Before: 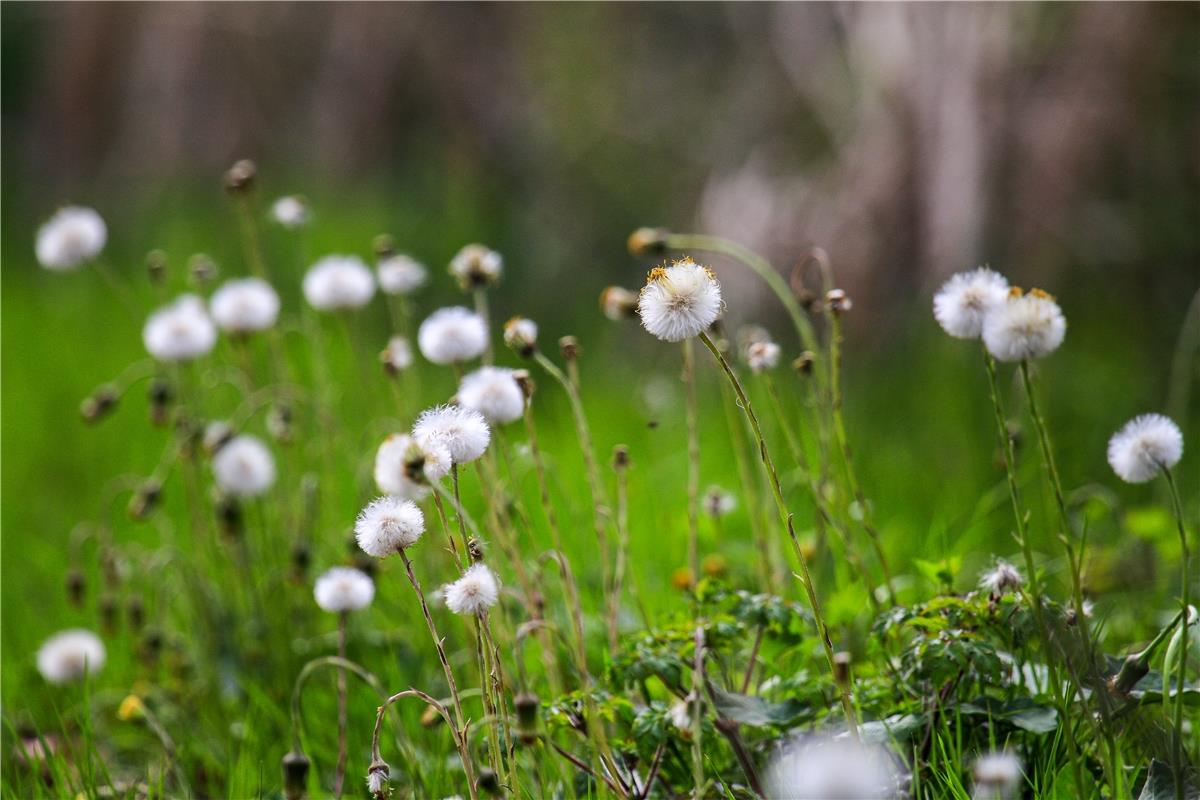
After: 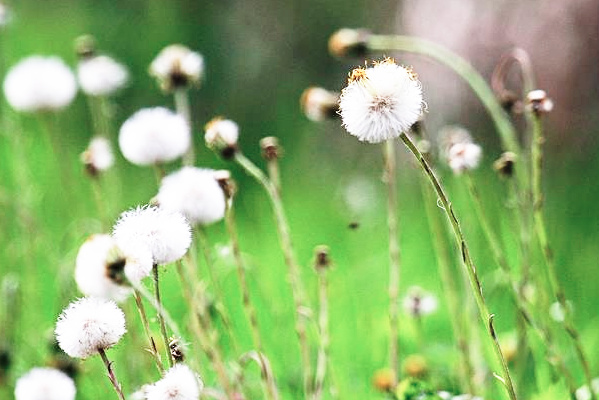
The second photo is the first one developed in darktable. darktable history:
color contrast: blue-yellow contrast 0.62
base curve: curves: ch0 [(0, 0) (0.026, 0.03) (0.109, 0.232) (0.351, 0.748) (0.669, 0.968) (1, 1)], preserve colors none
crop: left 25%, top 25%, right 25%, bottom 25%
sharpen: amount 0.2
